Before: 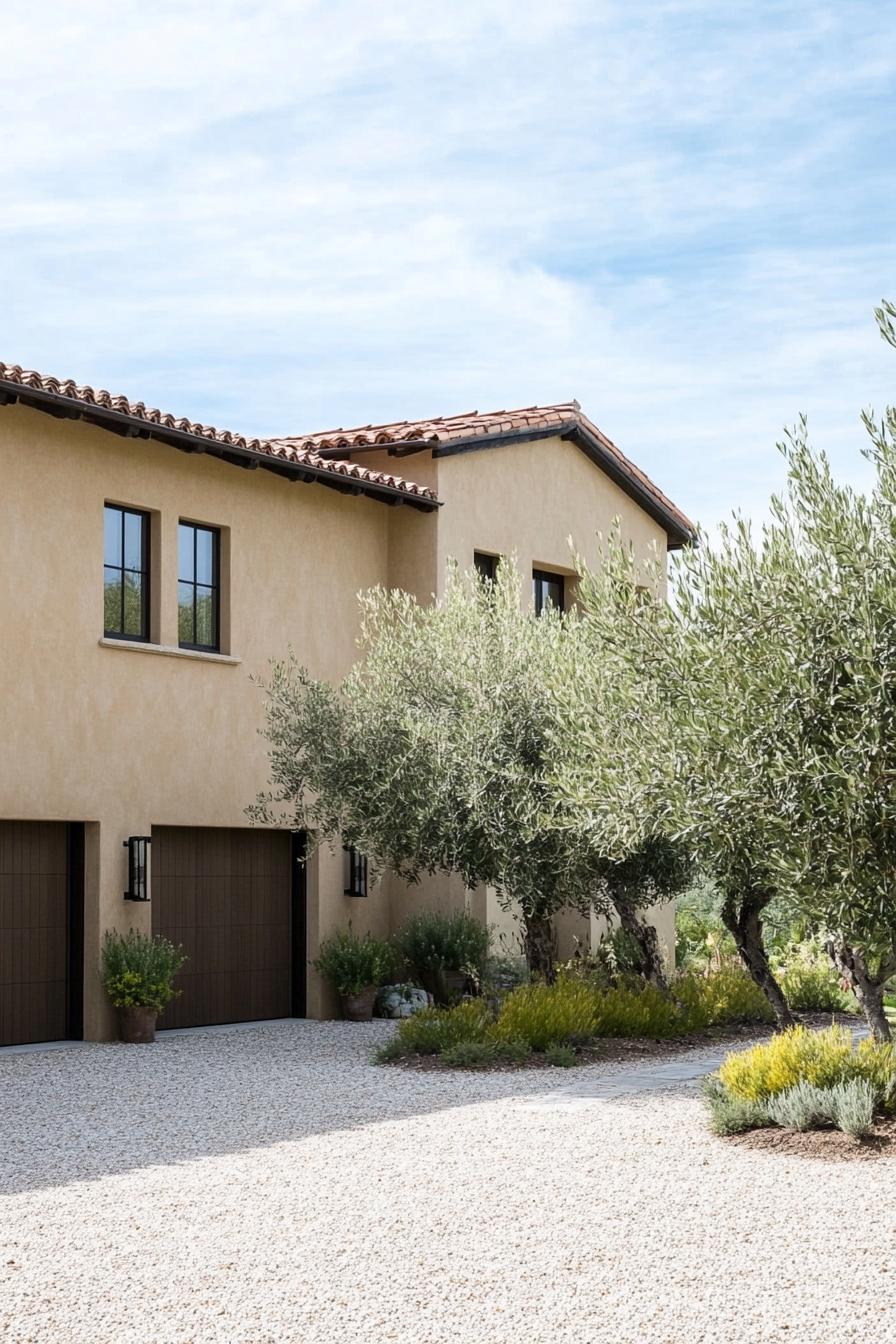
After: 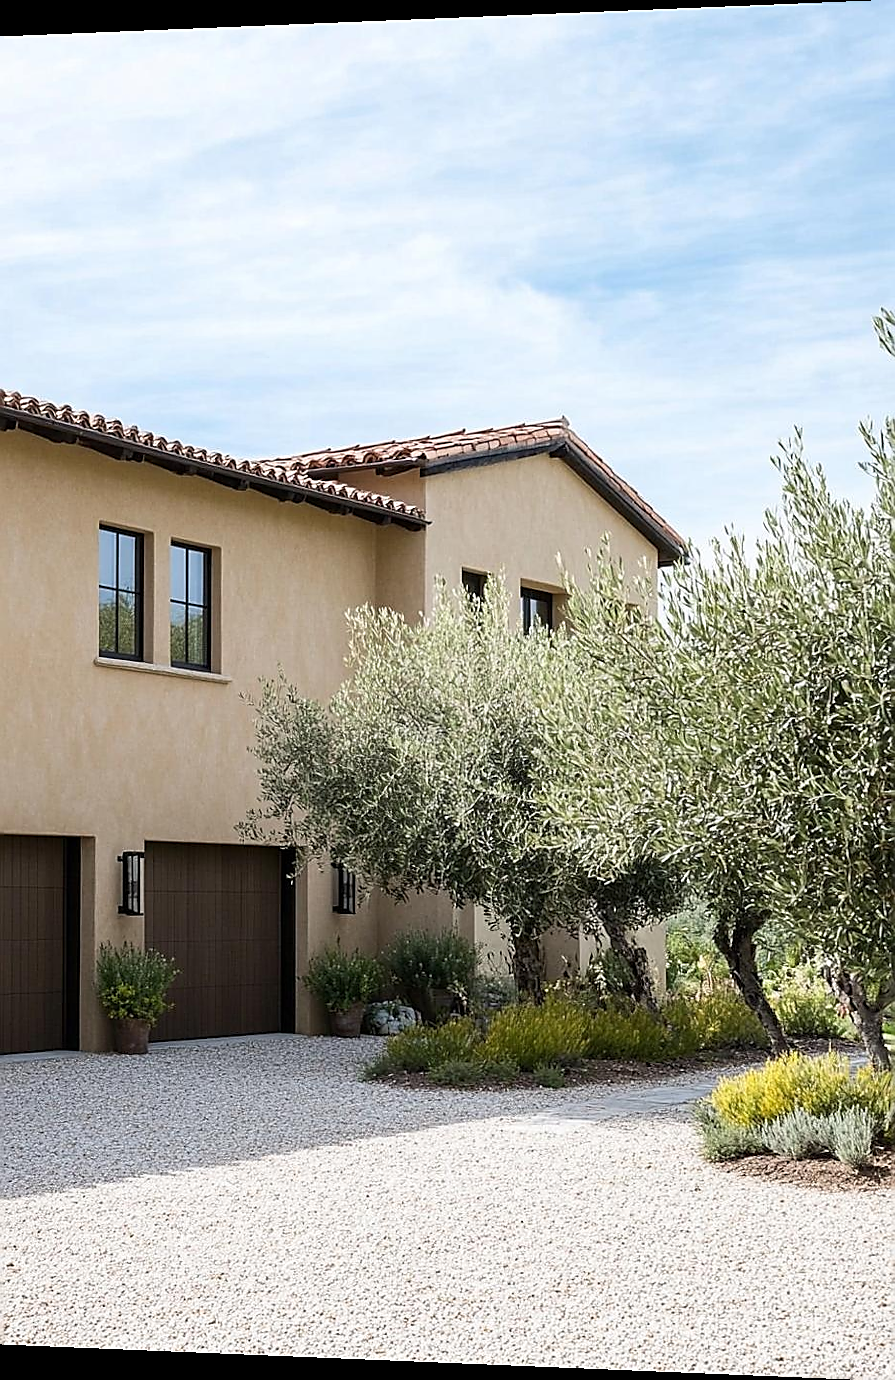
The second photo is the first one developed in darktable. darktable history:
sharpen: radius 1.4, amount 1.25, threshold 0.7
rotate and perspective: lens shift (horizontal) -0.055, automatic cropping off
